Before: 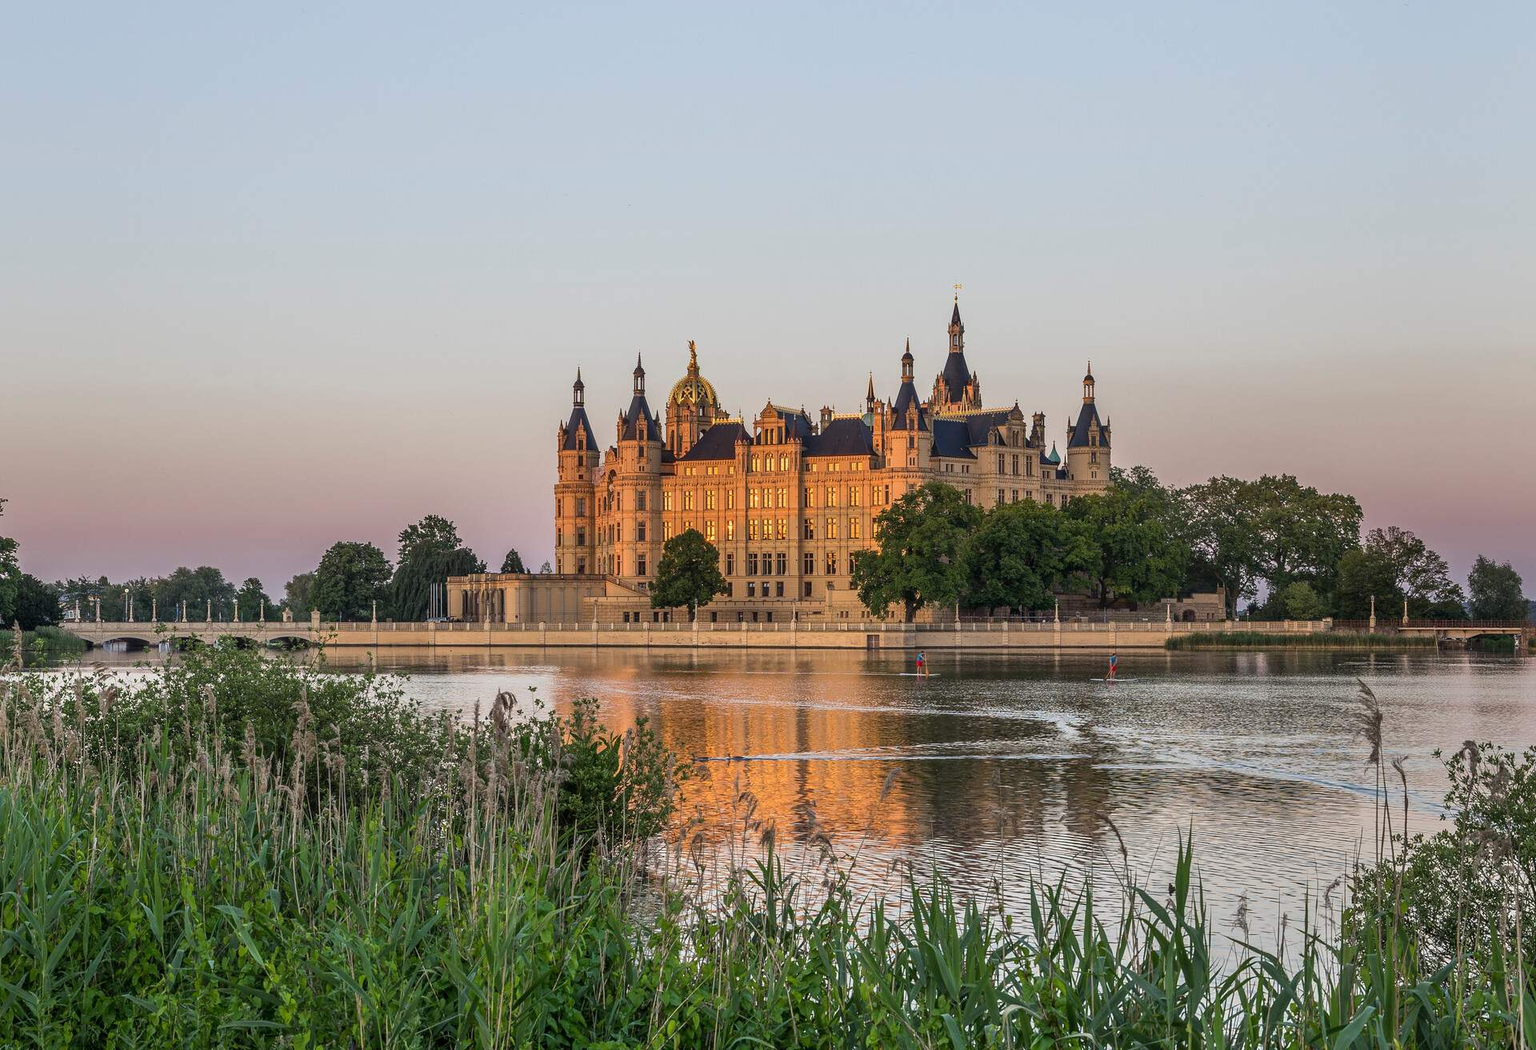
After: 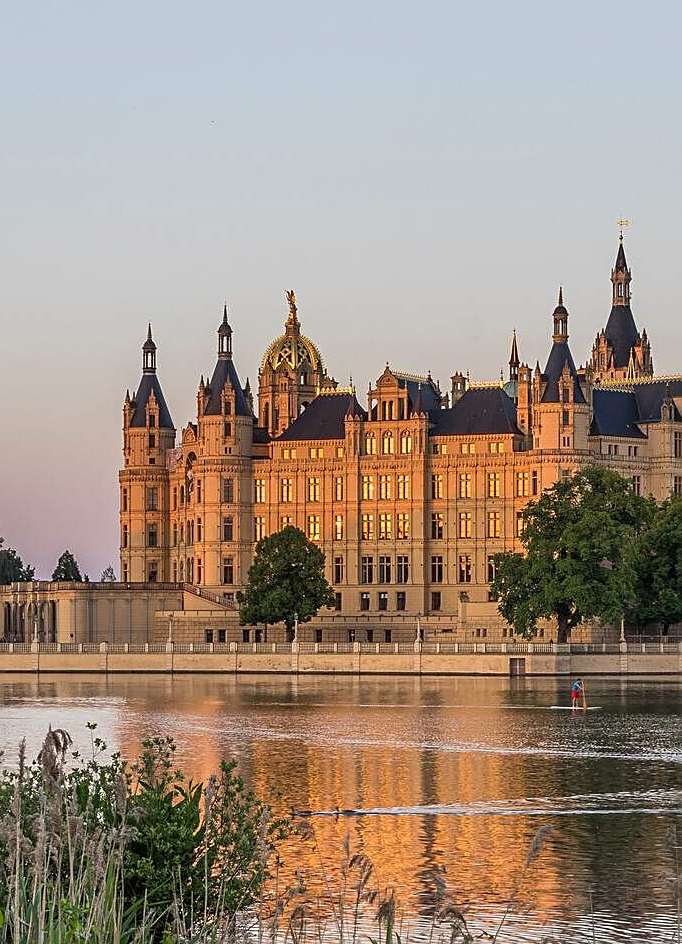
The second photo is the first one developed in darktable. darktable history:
local contrast: mode bilateral grid, contrast 10, coarseness 25, detail 115%, midtone range 0.2
crop and rotate: left 29.917%, top 10.349%, right 34.554%, bottom 17.64%
sharpen: on, module defaults
